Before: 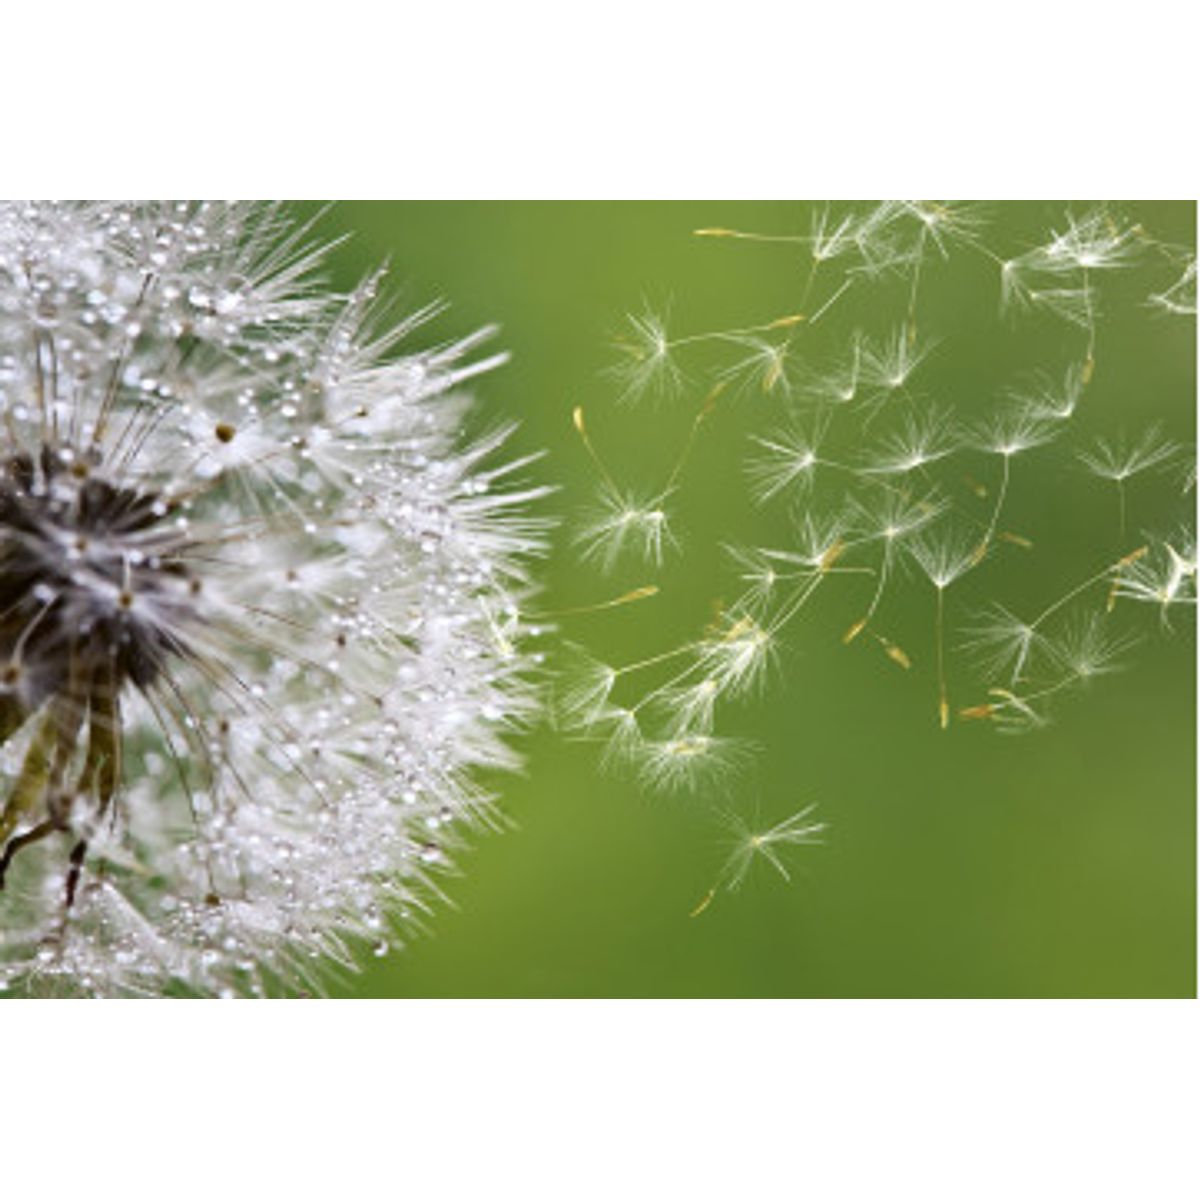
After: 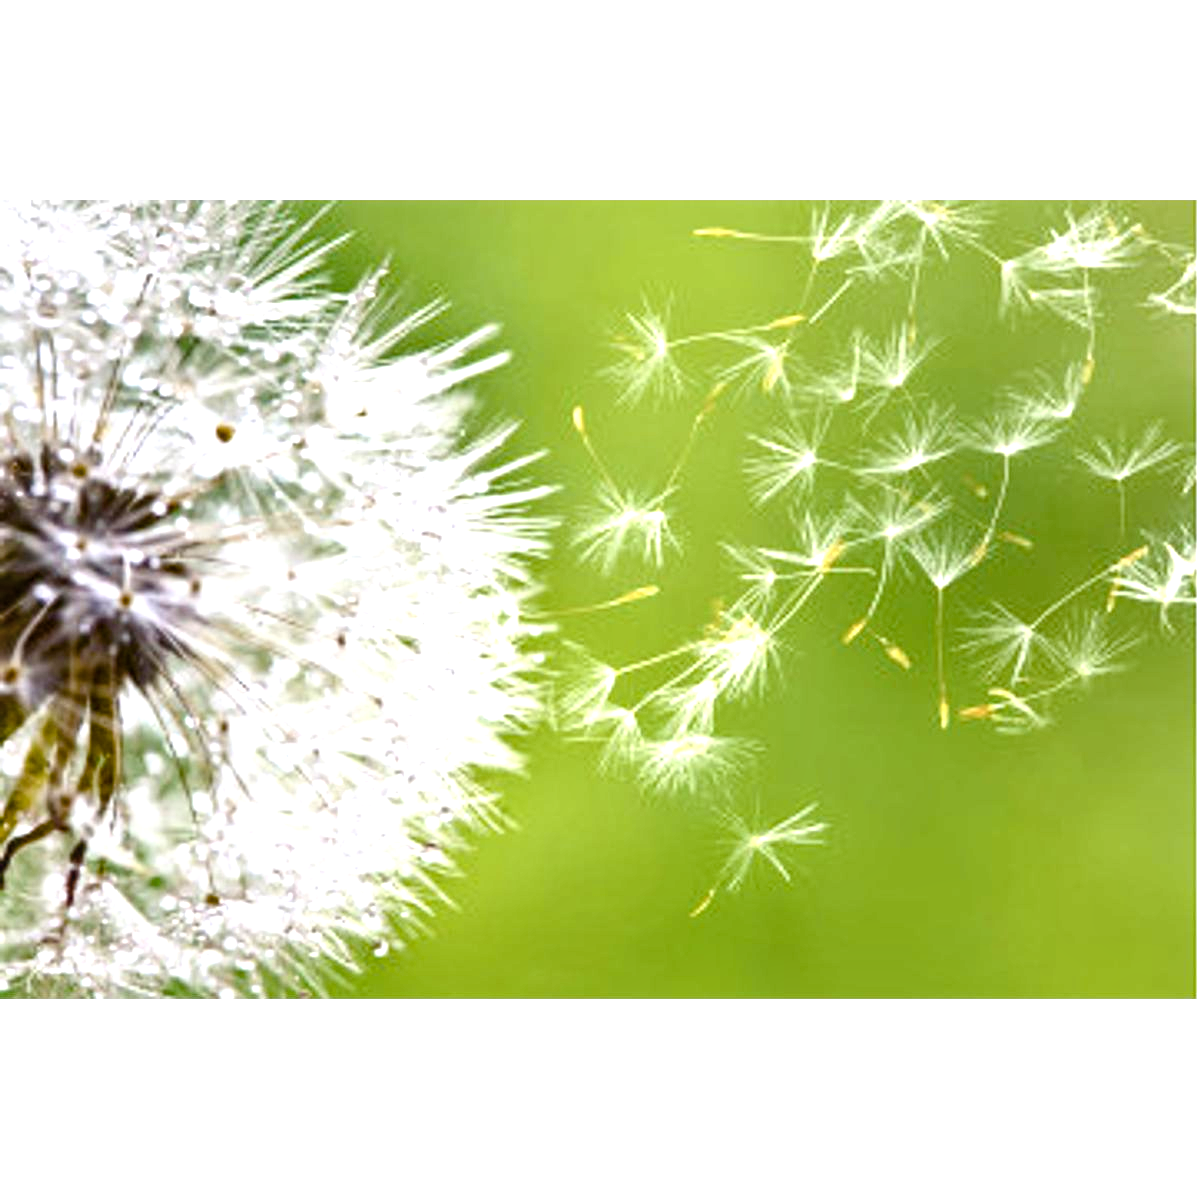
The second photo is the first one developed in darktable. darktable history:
contrast brightness saturation: contrast 0.11, saturation -0.17
exposure: exposure 1 EV, compensate highlight preservation false
local contrast: detail 130%
color balance rgb: linear chroma grading › global chroma 18.9%, perceptual saturation grading › global saturation 20%, perceptual saturation grading › highlights -25%, perceptual saturation grading › shadows 50%, global vibrance 18.93%
